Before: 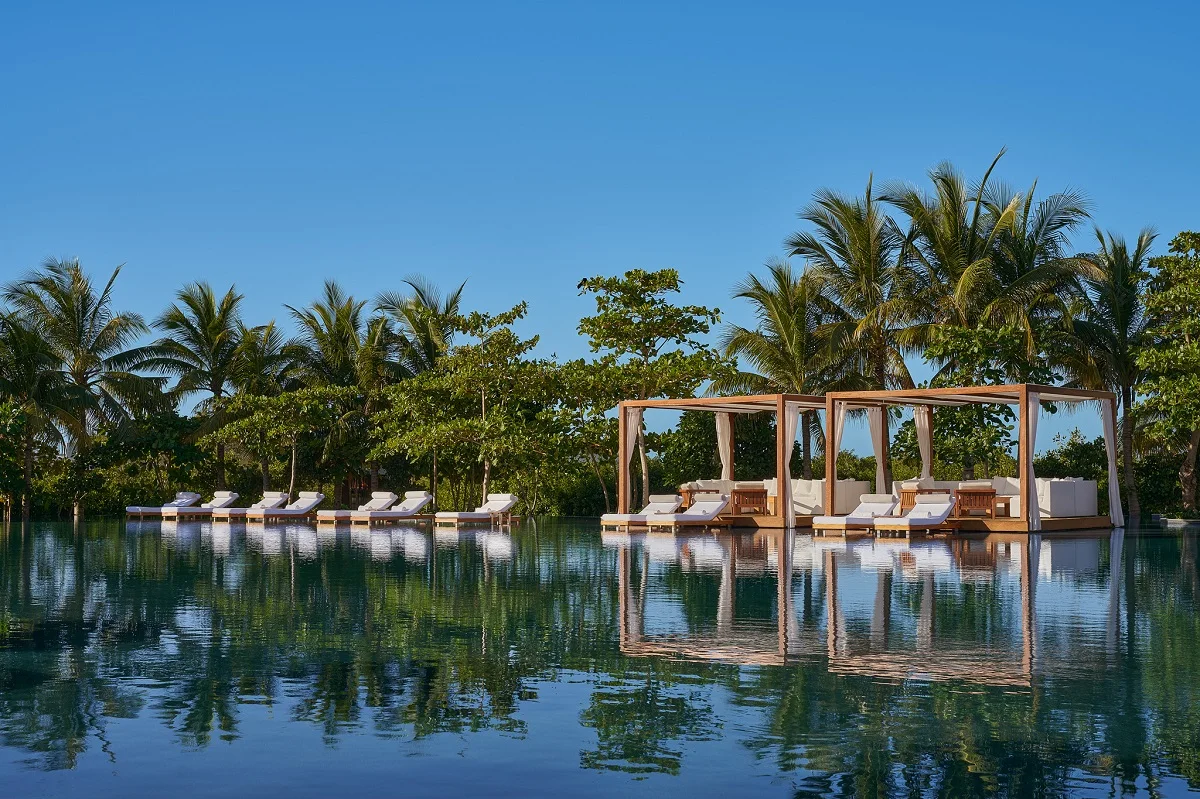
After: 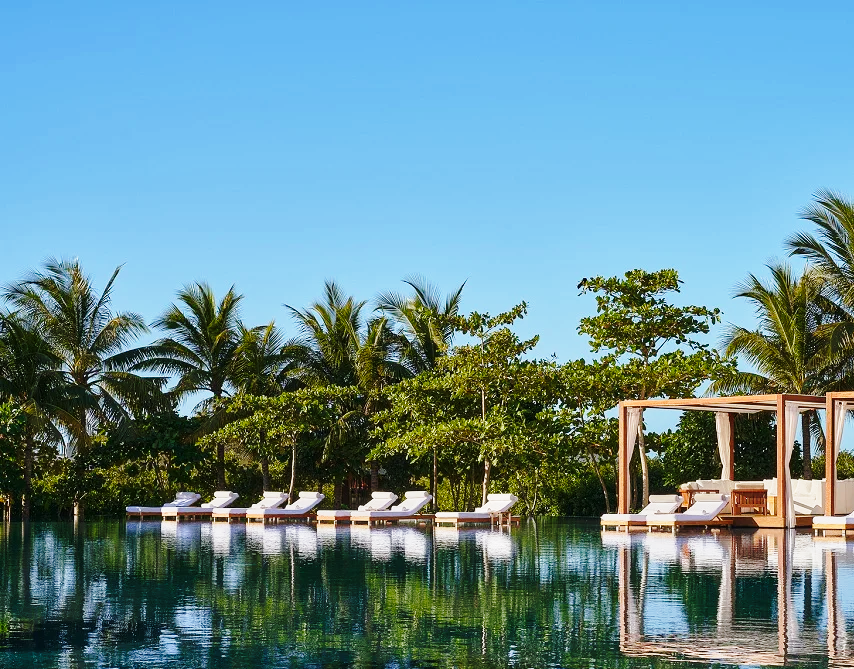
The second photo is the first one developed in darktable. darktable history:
crop: right 28.753%, bottom 16.166%
base curve: curves: ch0 [(0, 0) (0.028, 0.03) (0.121, 0.232) (0.46, 0.748) (0.859, 0.968) (1, 1)], preserve colors none
